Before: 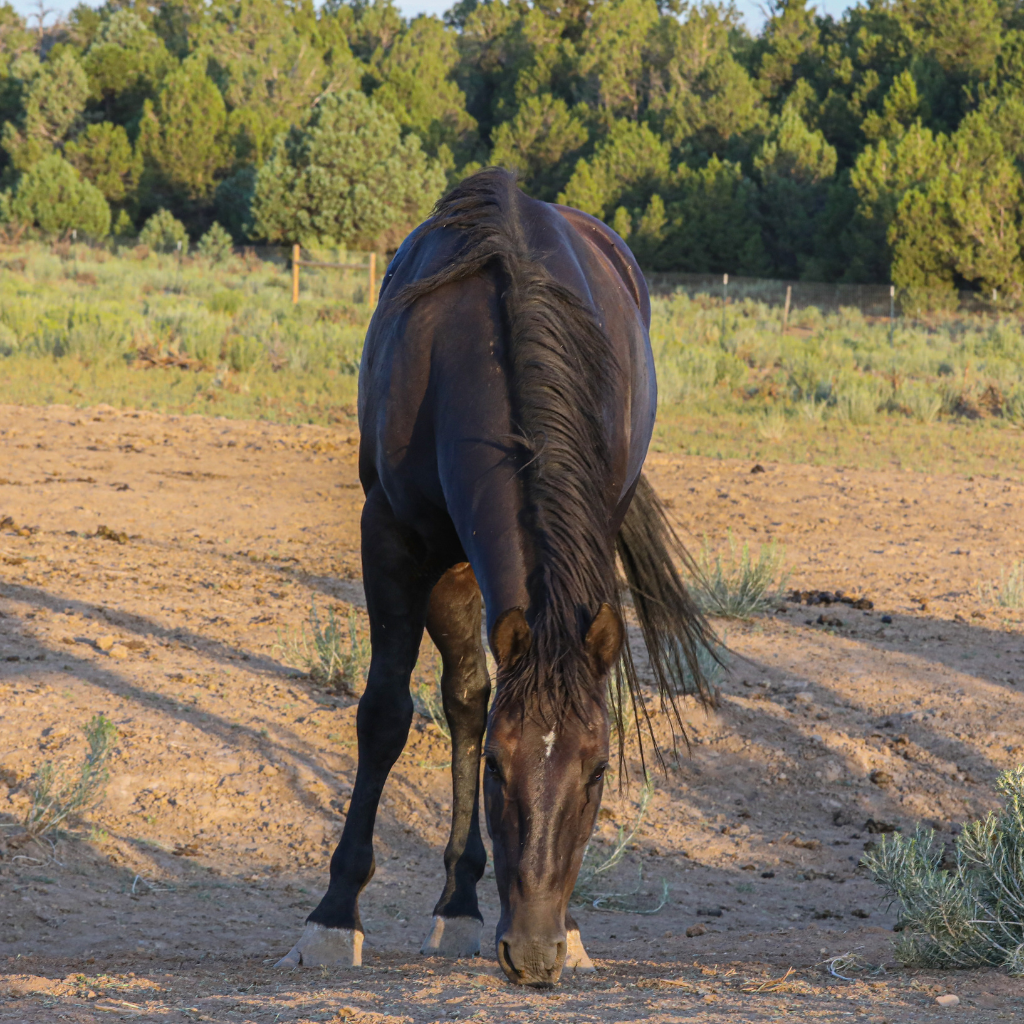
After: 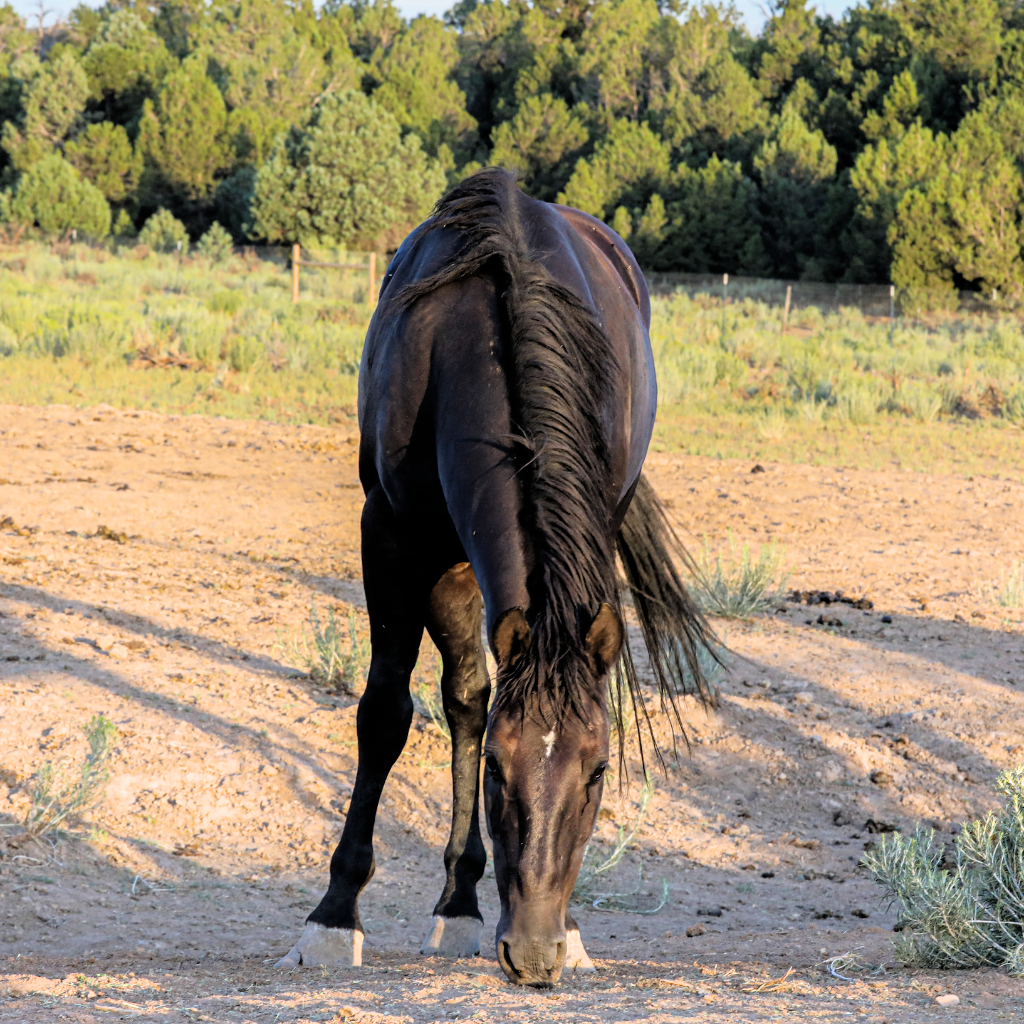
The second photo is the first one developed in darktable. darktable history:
graduated density: on, module defaults
filmic rgb: black relative exposure -3.92 EV, white relative exposure 3.14 EV, hardness 2.87
exposure: exposure 0.999 EV, compensate highlight preservation false
